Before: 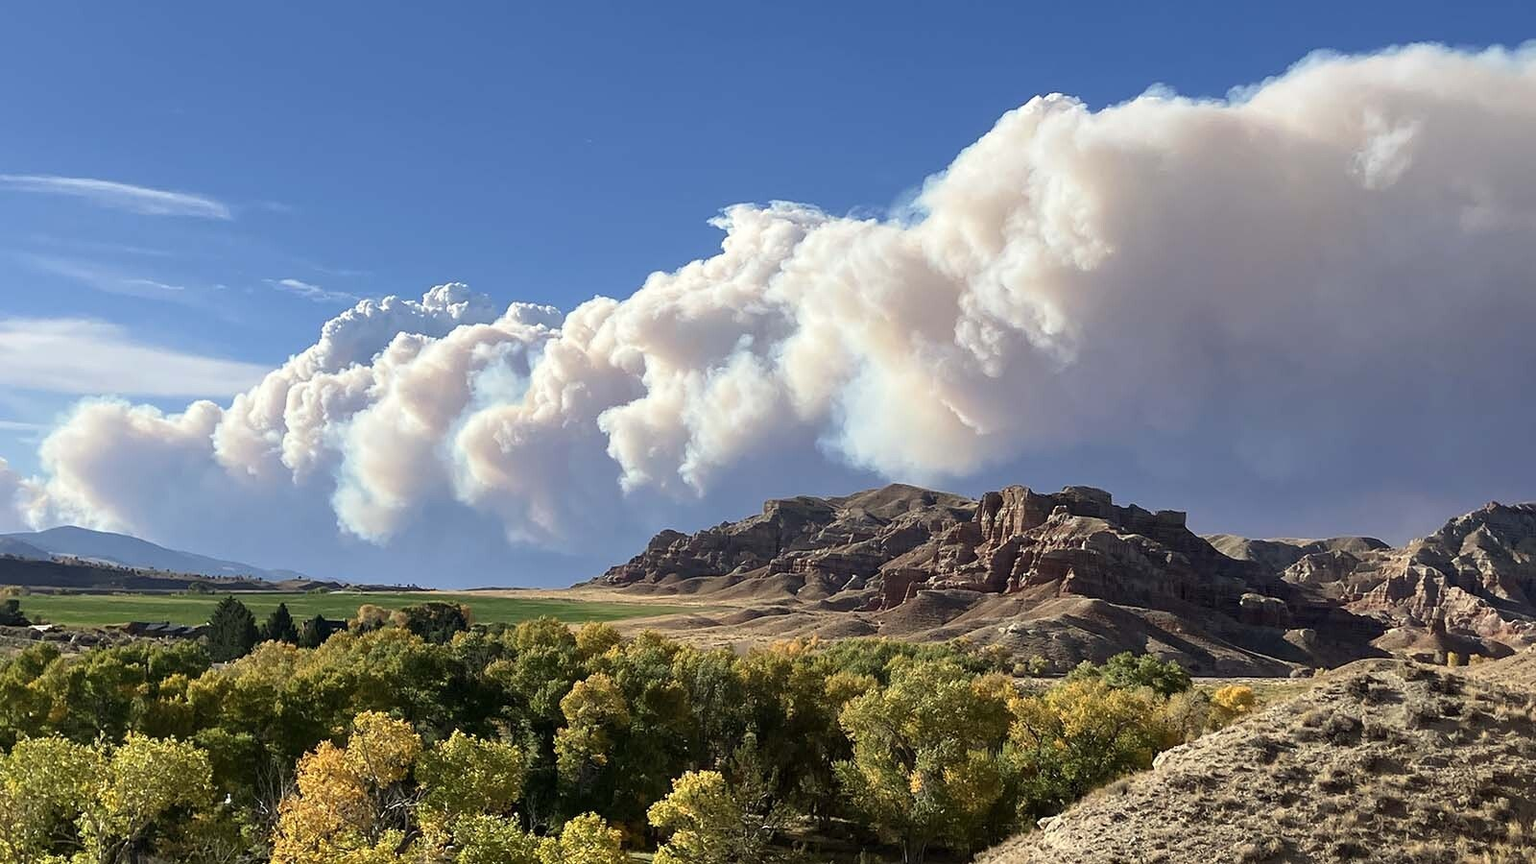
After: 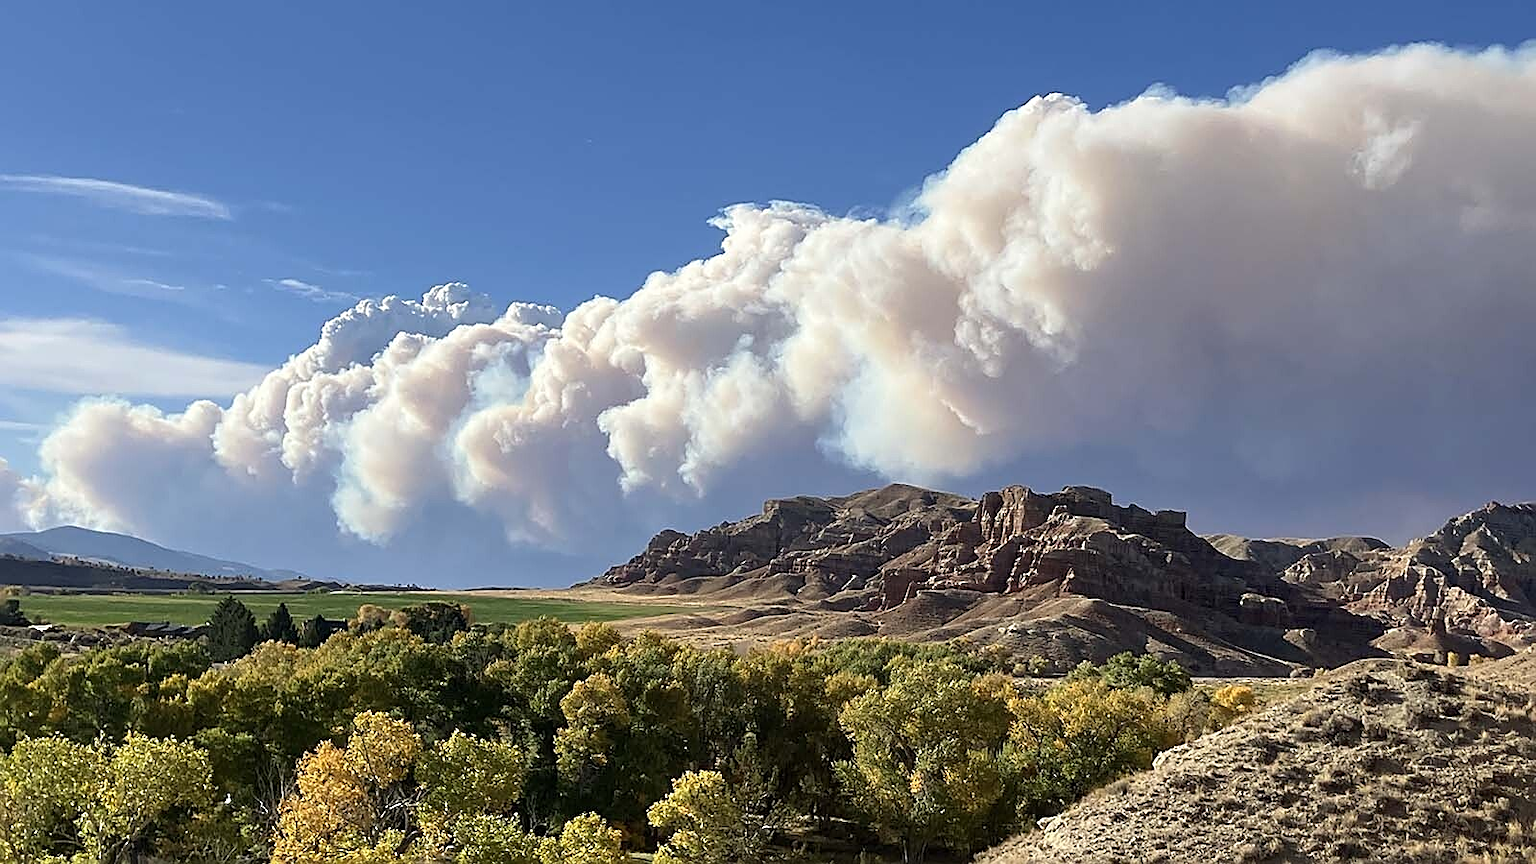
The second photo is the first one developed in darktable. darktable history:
sharpen: amount 0.582
